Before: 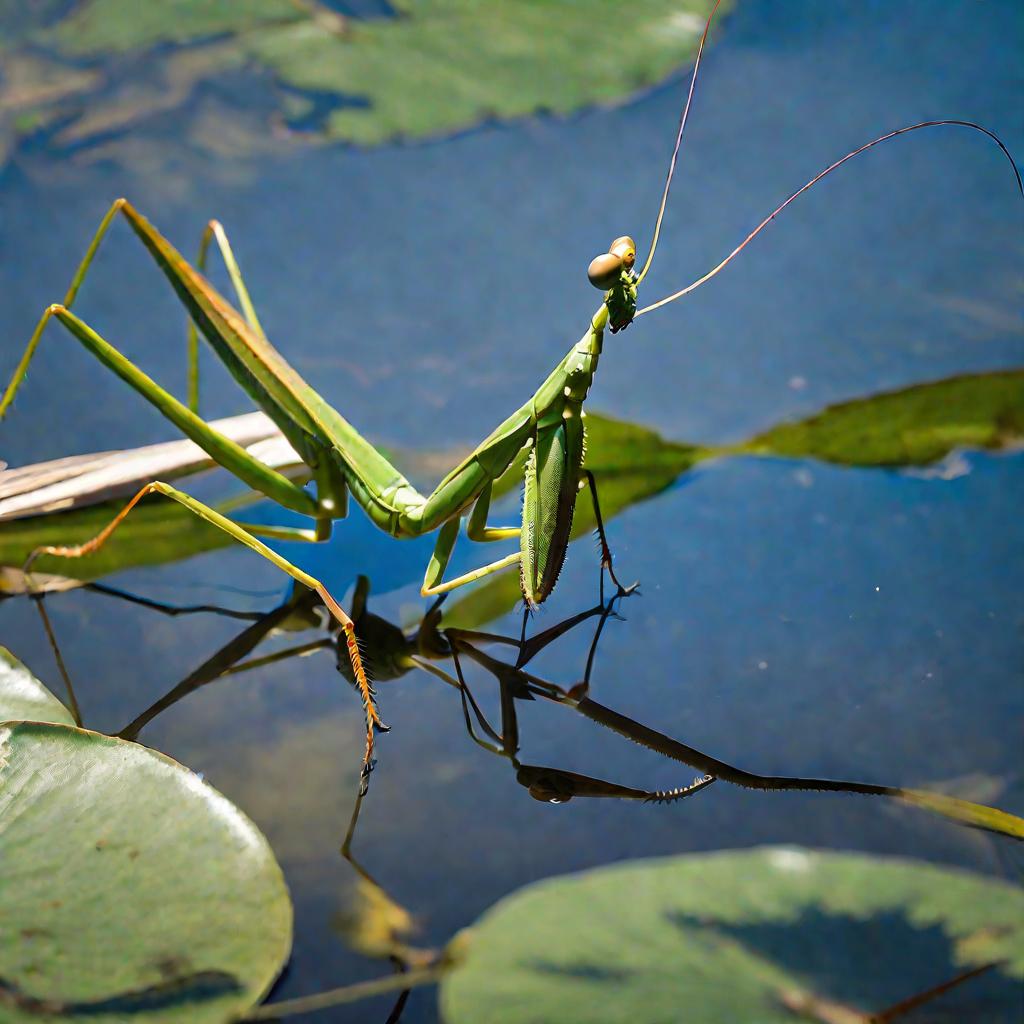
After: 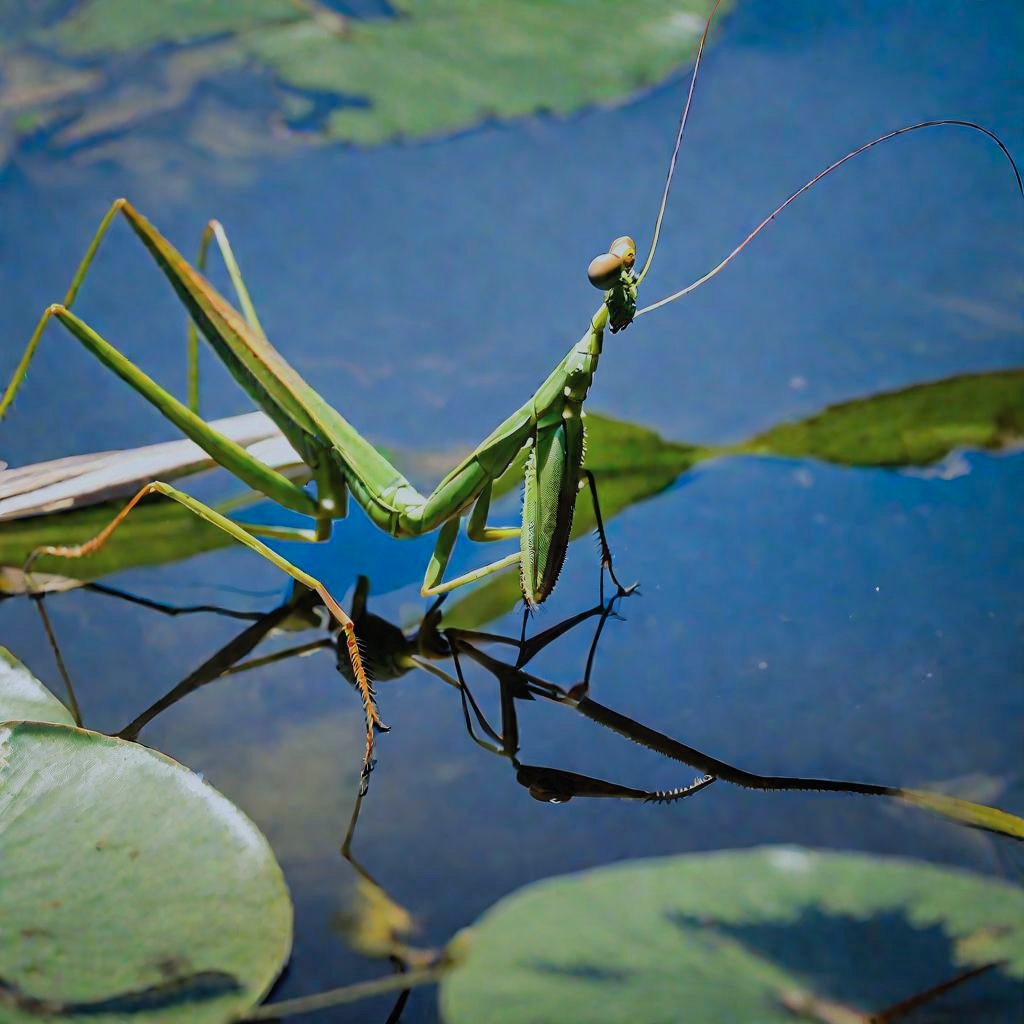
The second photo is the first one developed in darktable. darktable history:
contrast equalizer: y [[0.439, 0.44, 0.442, 0.457, 0.493, 0.498], [0.5 ×6], [0.5 ×6], [0 ×6], [0 ×6]], mix 0.59
color calibration: x 0.37, y 0.382, temperature 4313.32 K
filmic rgb: black relative exposure -7.65 EV, white relative exposure 4.56 EV, hardness 3.61
